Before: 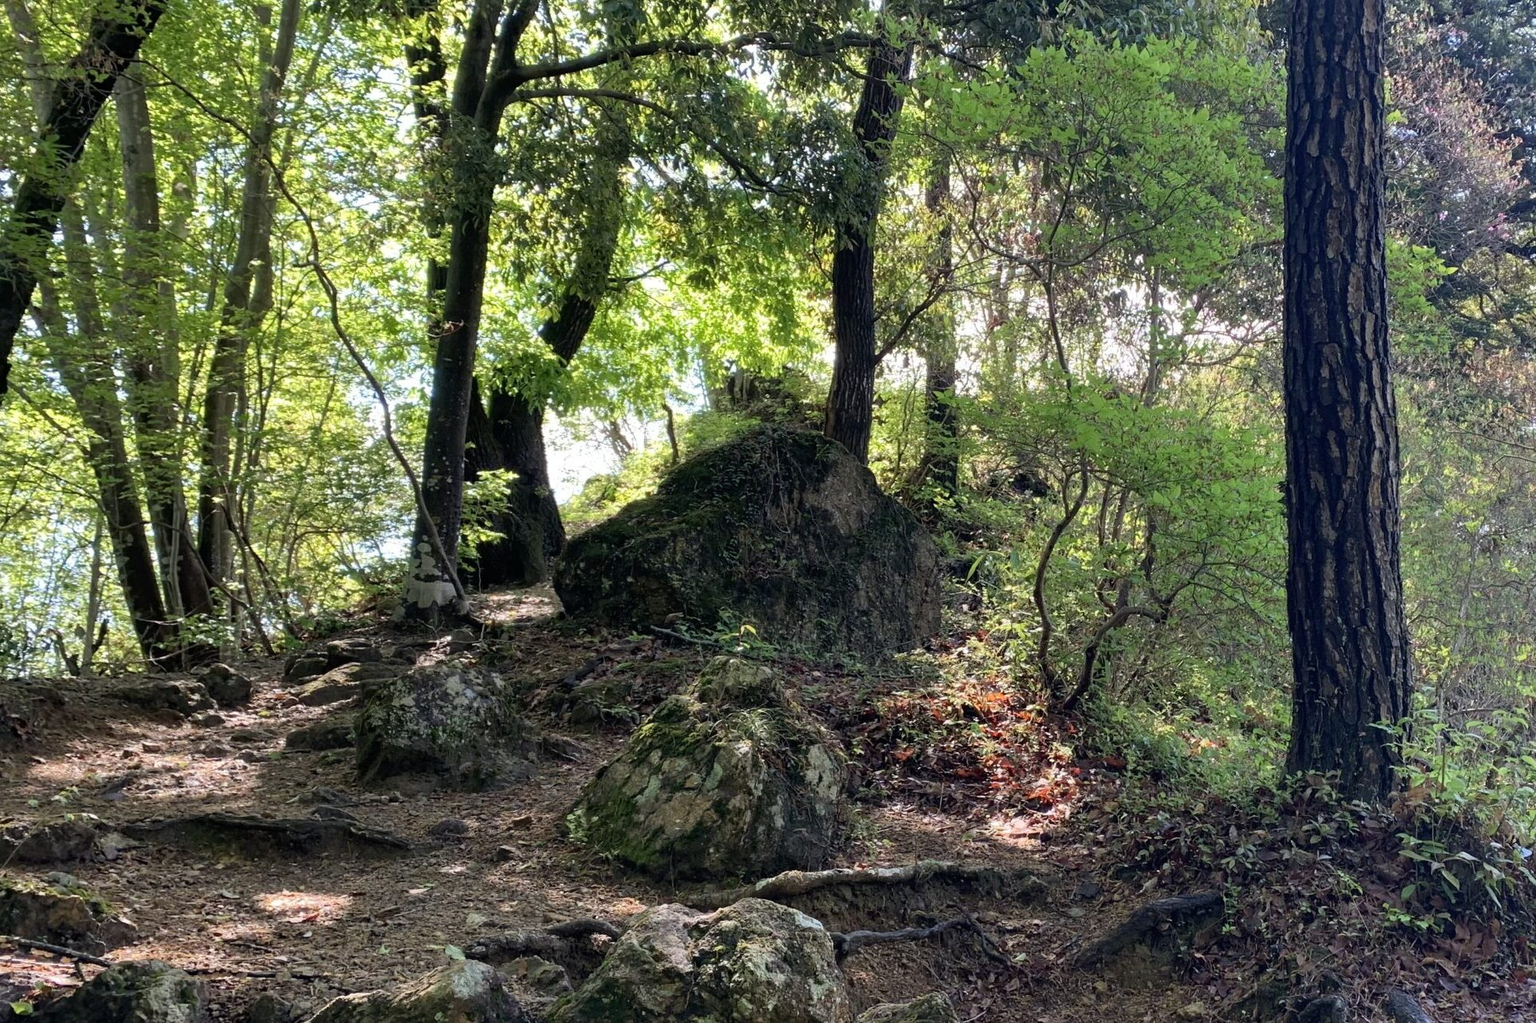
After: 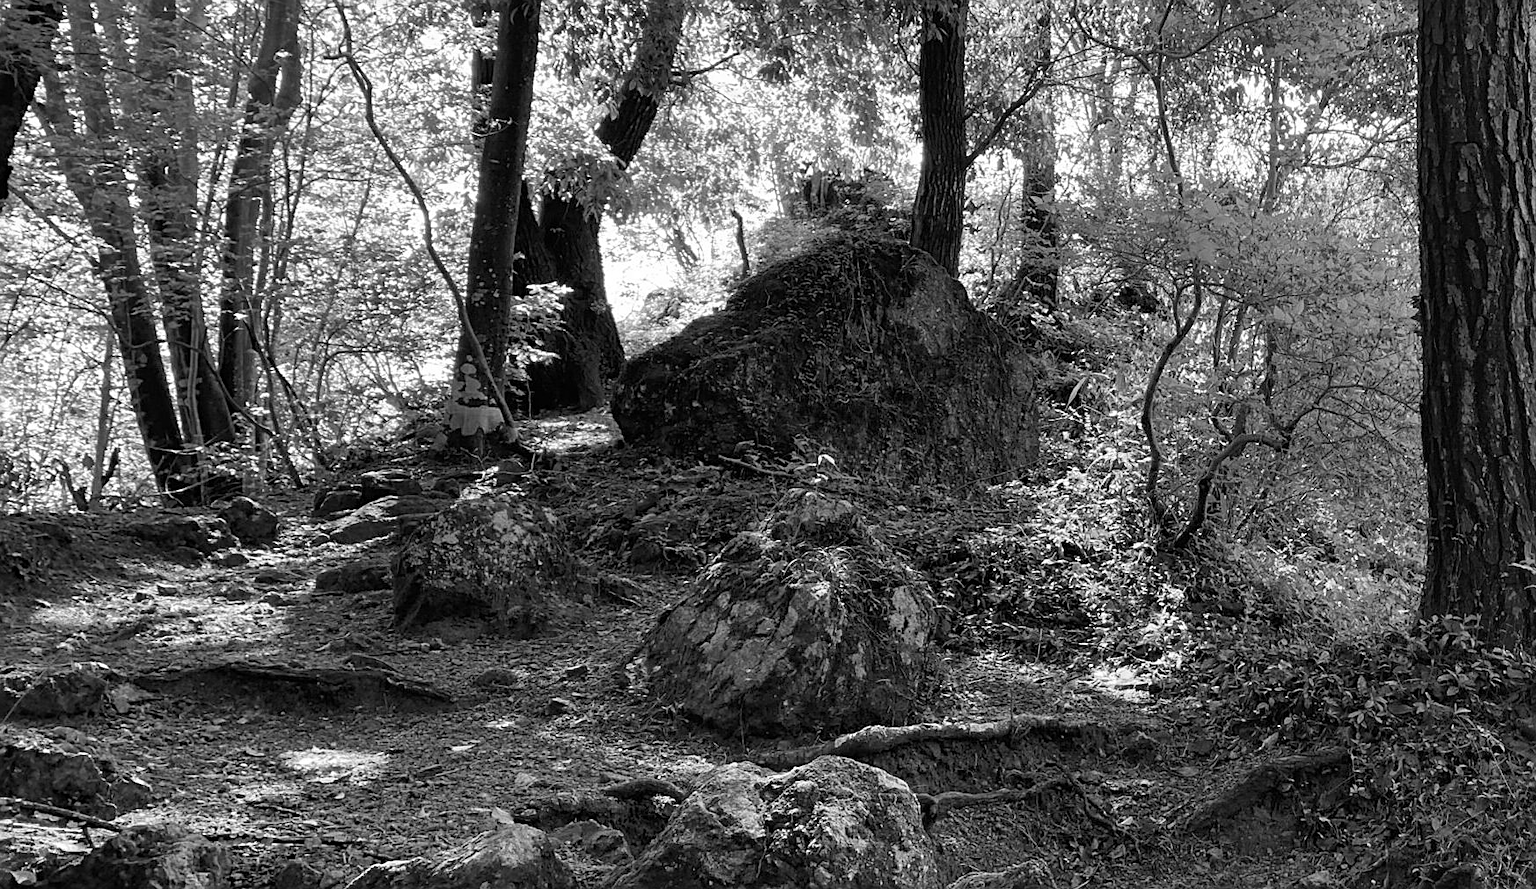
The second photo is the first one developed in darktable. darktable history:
crop: top 20.916%, right 9.437%, bottom 0.316%
monochrome: a 16.01, b -2.65, highlights 0.52
sharpen: on, module defaults
